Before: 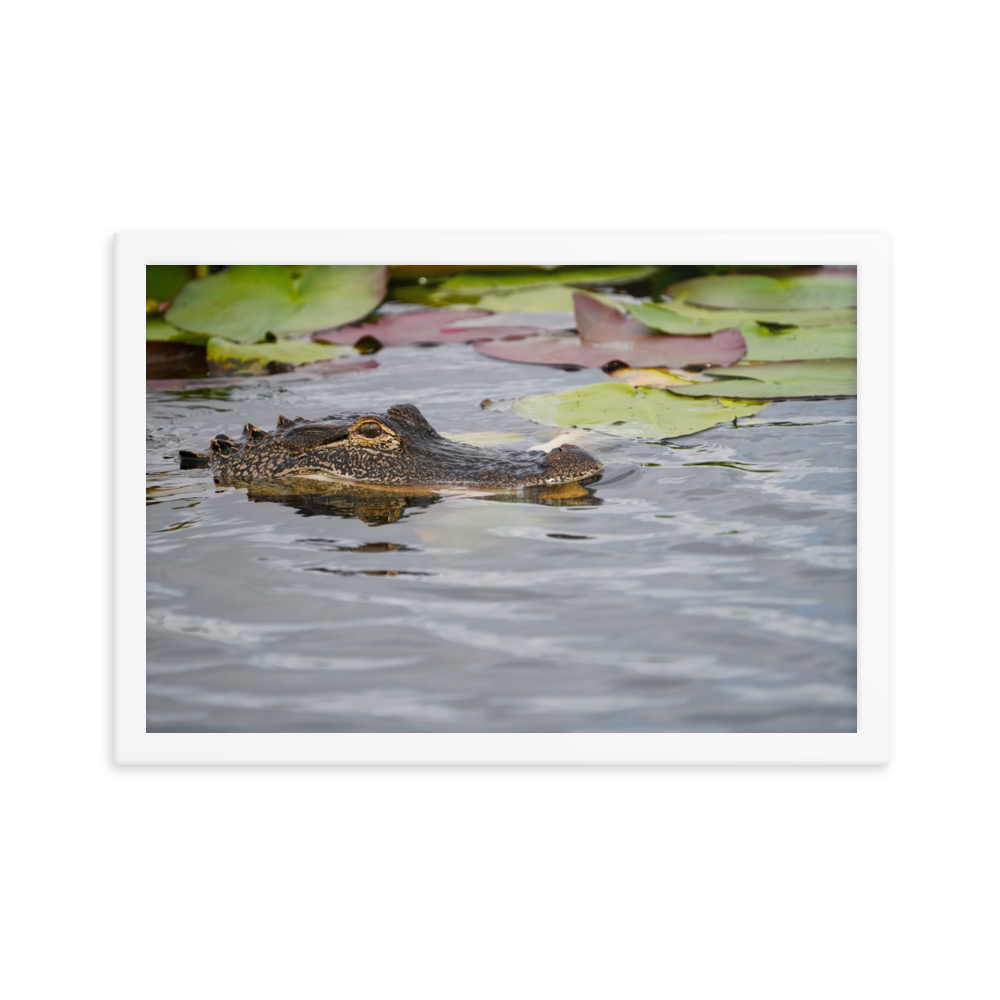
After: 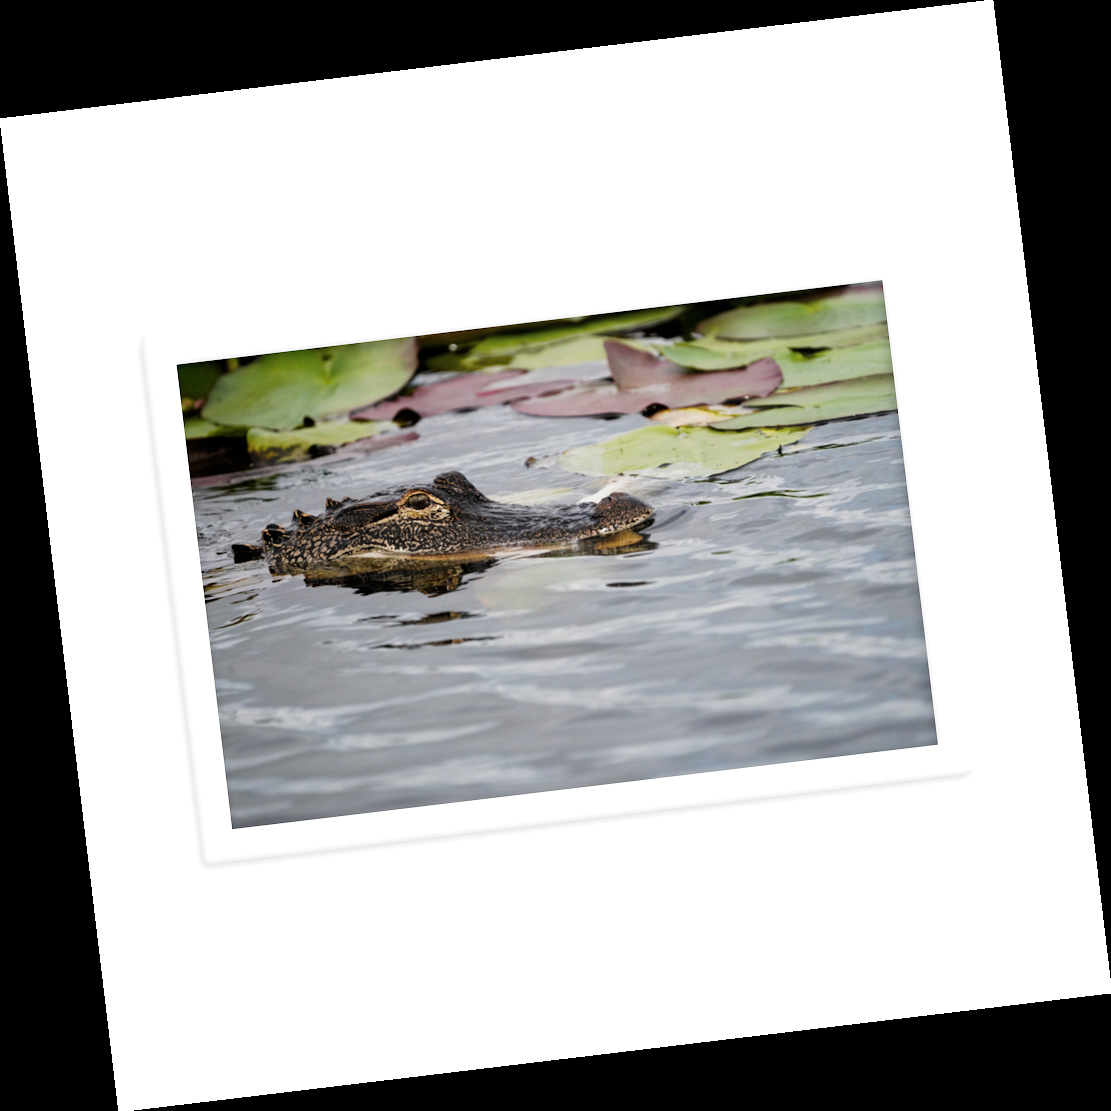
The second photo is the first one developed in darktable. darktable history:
exposure: exposure -0.048 EV, compensate highlight preservation false
filmic rgb: black relative exposure -8.2 EV, white relative exposure 2.2 EV, threshold 3 EV, hardness 7.11, latitude 75%, contrast 1.325, highlights saturation mix -2%, shadows ↔ highlights balance 30%, preserve chrominance RGB euclidean norm, color science v5 (2021), contrast in shadows safe, contrast in highlights safe, enable highlight reconstruction true
rotate and perspective: rotation -6.83°, automatic cropping off
